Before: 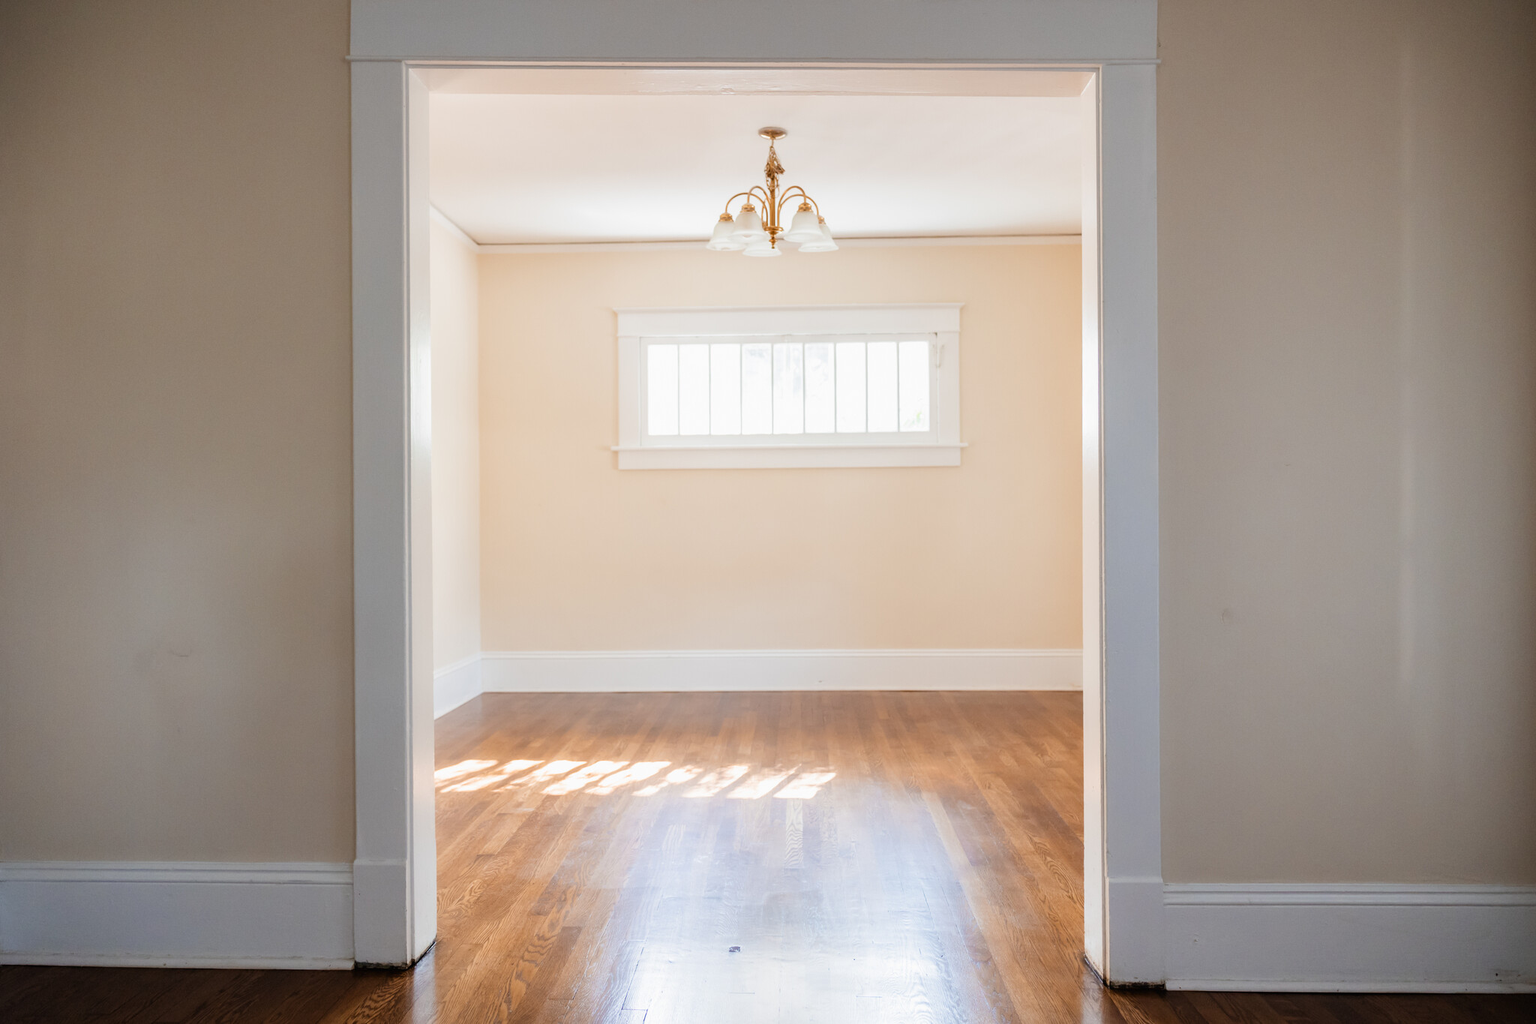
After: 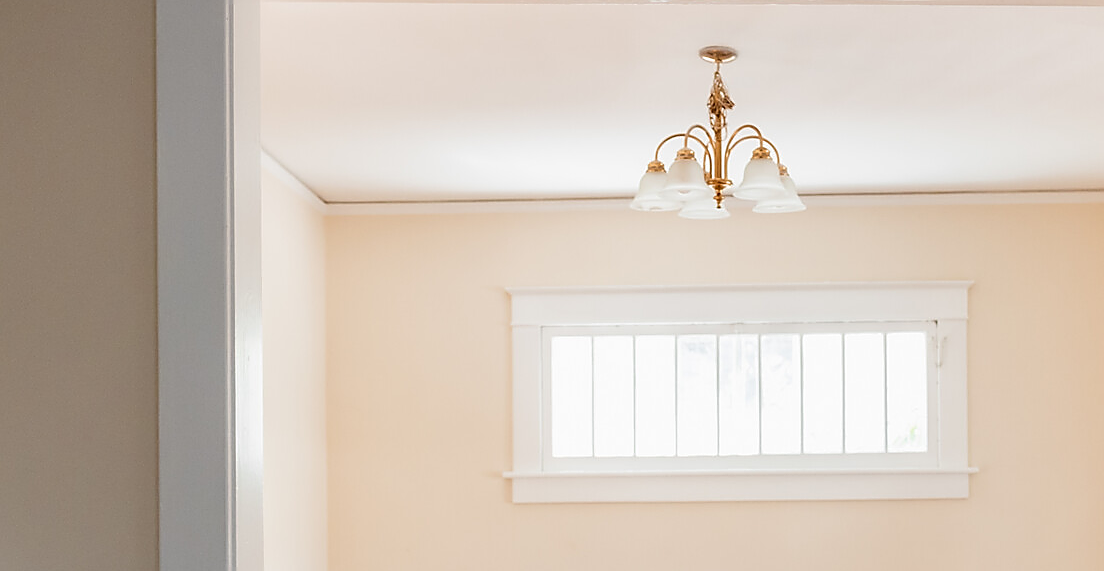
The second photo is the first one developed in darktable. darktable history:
crop: left 15.258%, top 9.035%, right 30.81%, bottom 49.124%
sharpen: radius 1.41, amount 1.242, threshold 0.759
